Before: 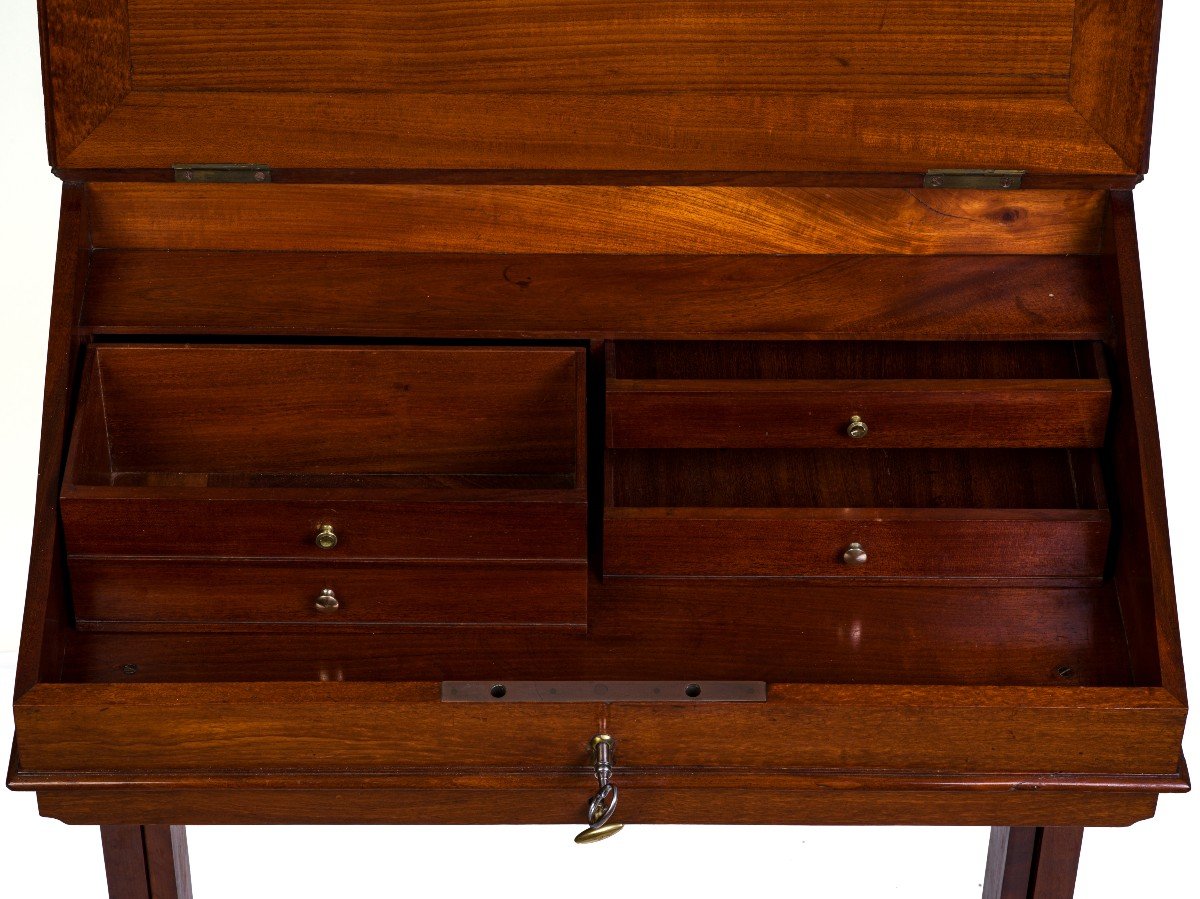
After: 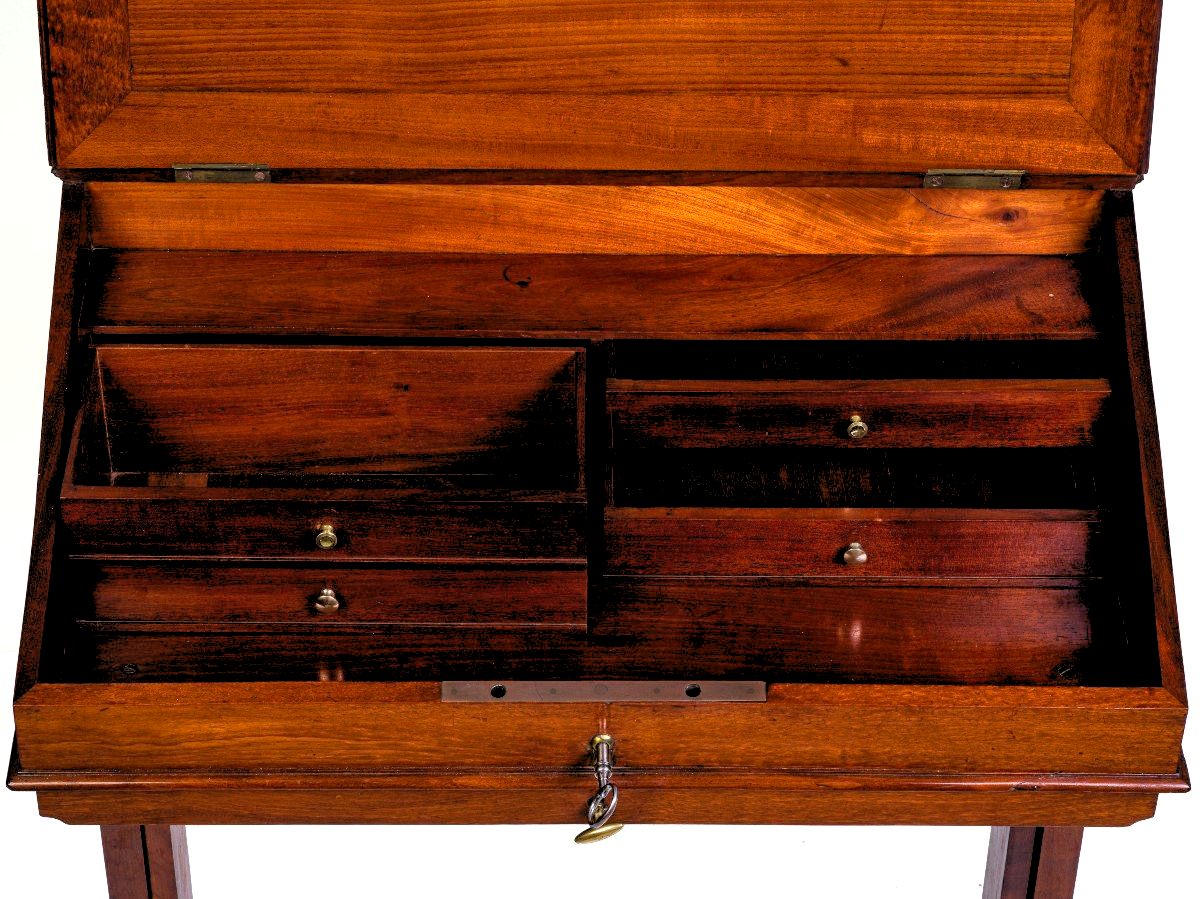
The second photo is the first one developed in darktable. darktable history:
local contrast: mode bilateral grid, contrast 19, coarseness 51, detail 119%, midtone range 0.2
levels: white 99.91%, levels [0.093, 0.434, 0.988]
